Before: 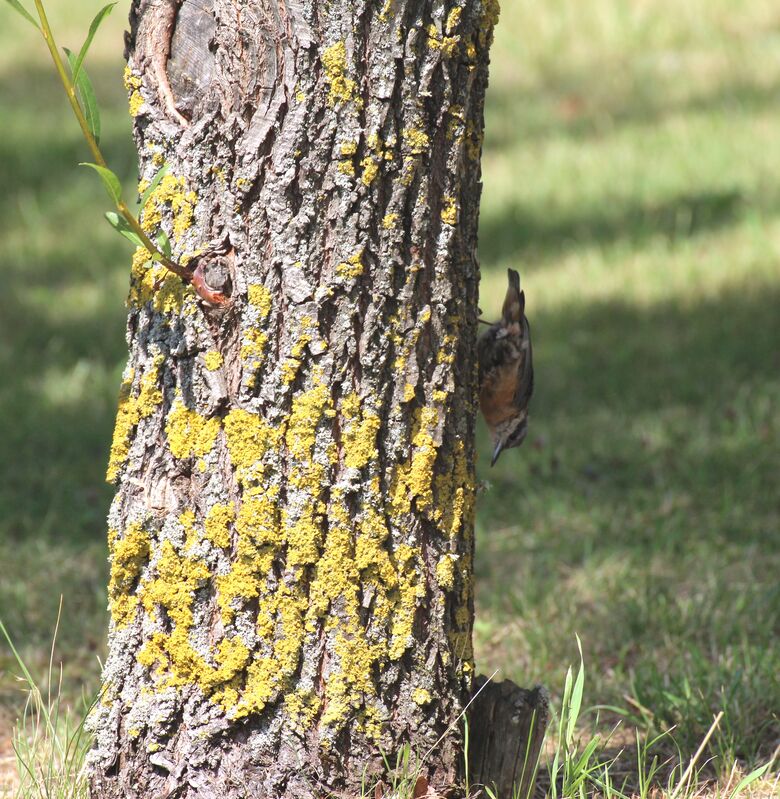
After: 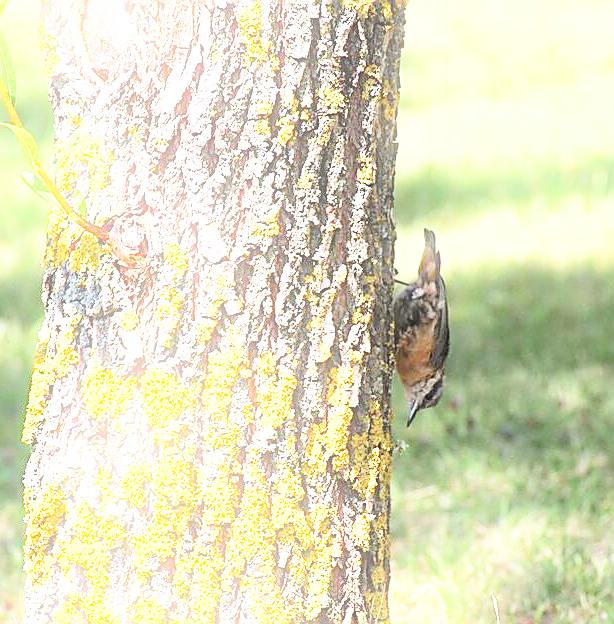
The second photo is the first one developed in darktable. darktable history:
exposure: black level correction 0, exposure 1.1 EV, compensate exposure bias true, compensate highlight preservation false
sharpen: radius 1.4, amount 1.25, threshold 0.7
base curve: curves: ch0 [(0, 0) (0.028, 0.03) (0.121, 0.232) (0.46, 0.748) (0.859, 0.968) (1, 1)], preserve colors none
bloom: size 5%, threshold 95%, strength 15%
crop and rotate: left 10.77%, top 5.1%, right 10.41%, bottom 16.76%
